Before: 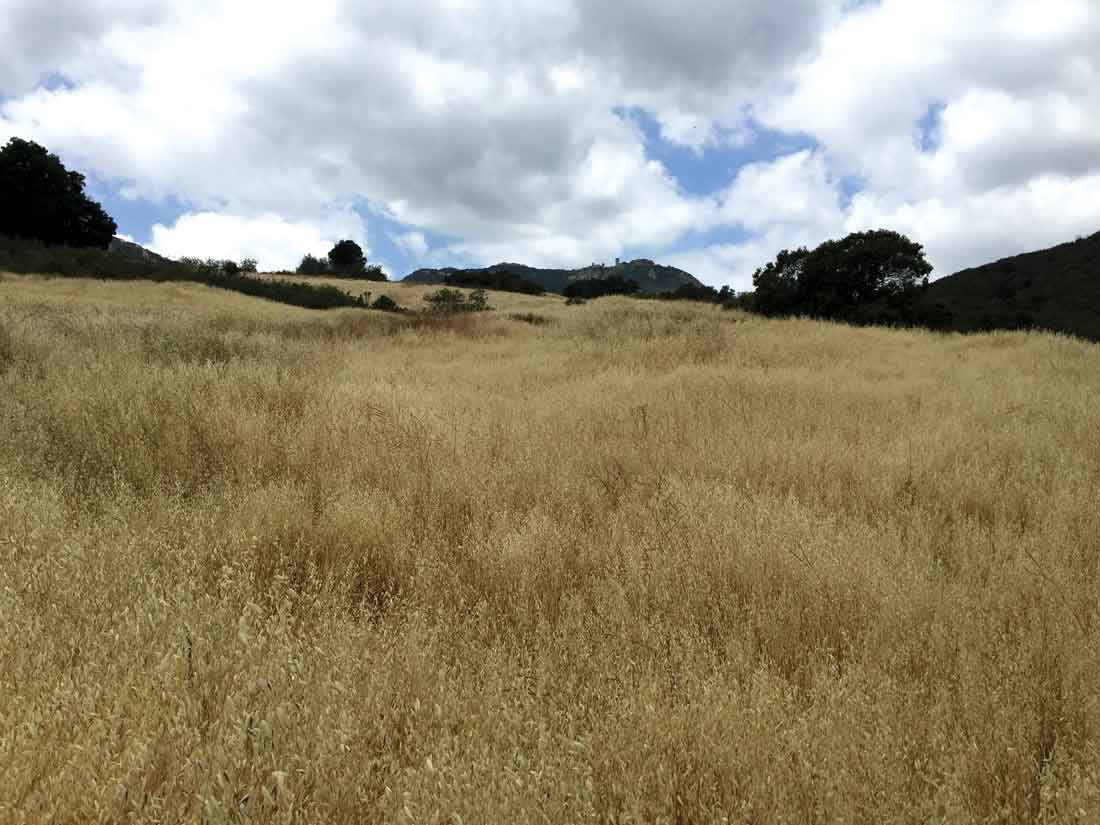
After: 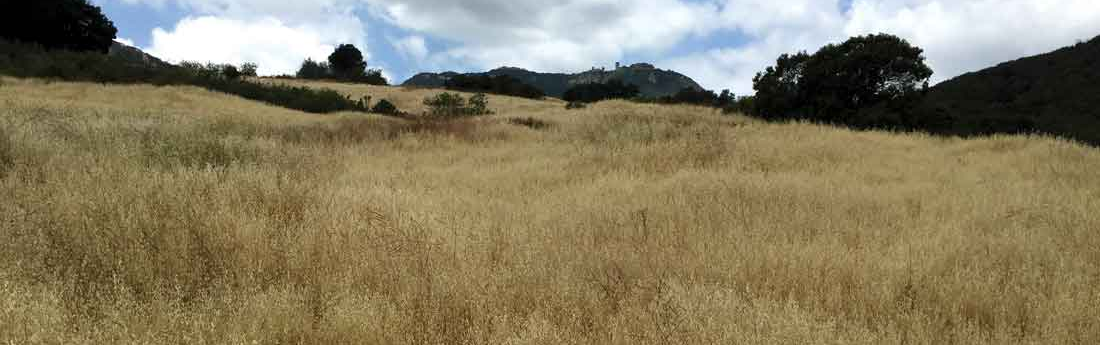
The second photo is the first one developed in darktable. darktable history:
crop and rotate: top 23.84%, bottom 34.294%
